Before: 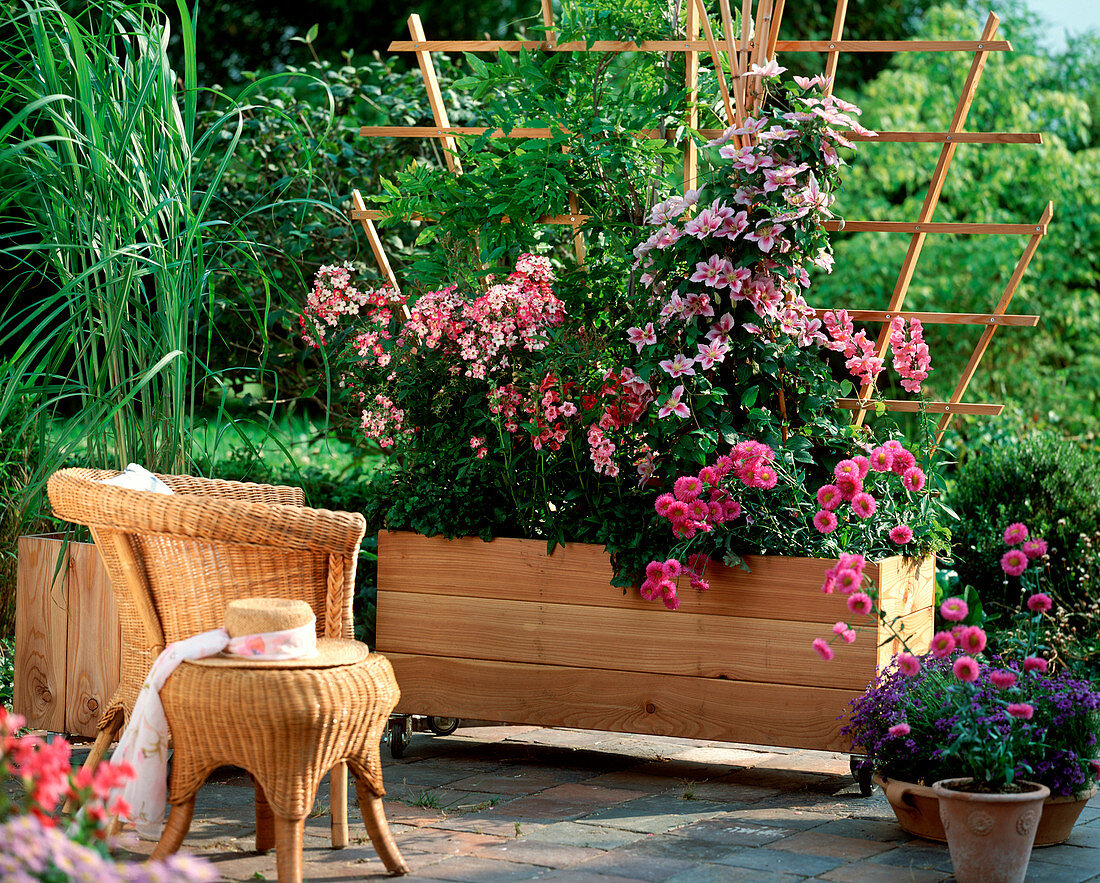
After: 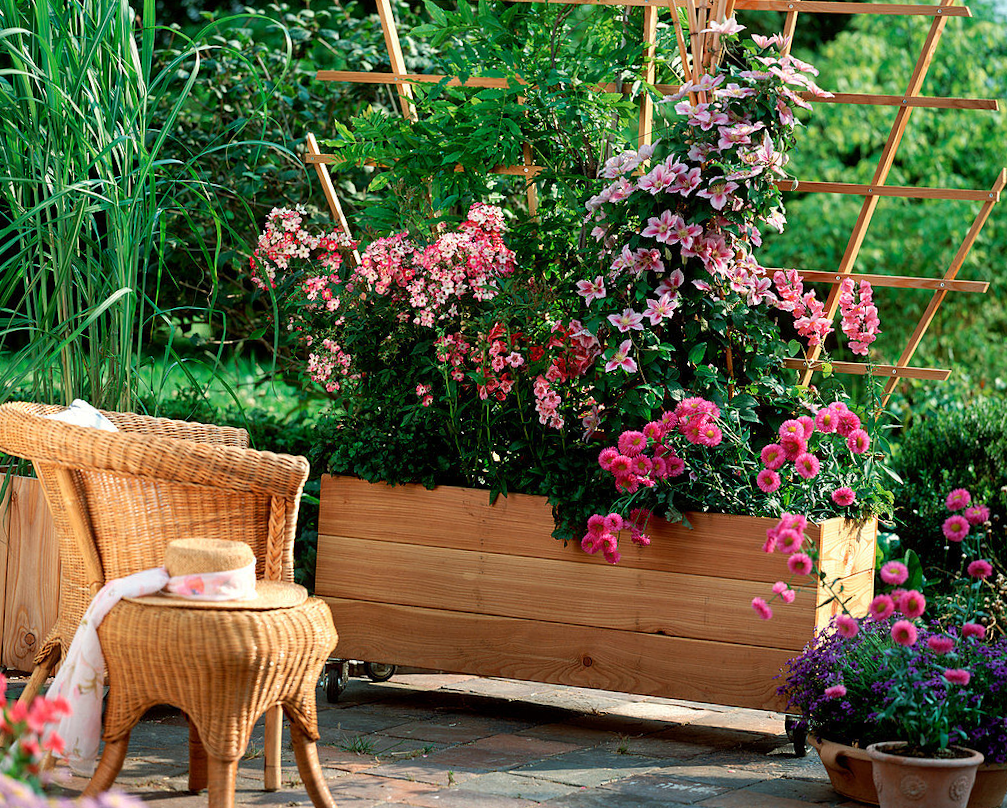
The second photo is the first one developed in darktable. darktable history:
crop and rotate: angle -1.93°, left 3.128%, top 3.899%, right 1.485%, bottom 0.715%
